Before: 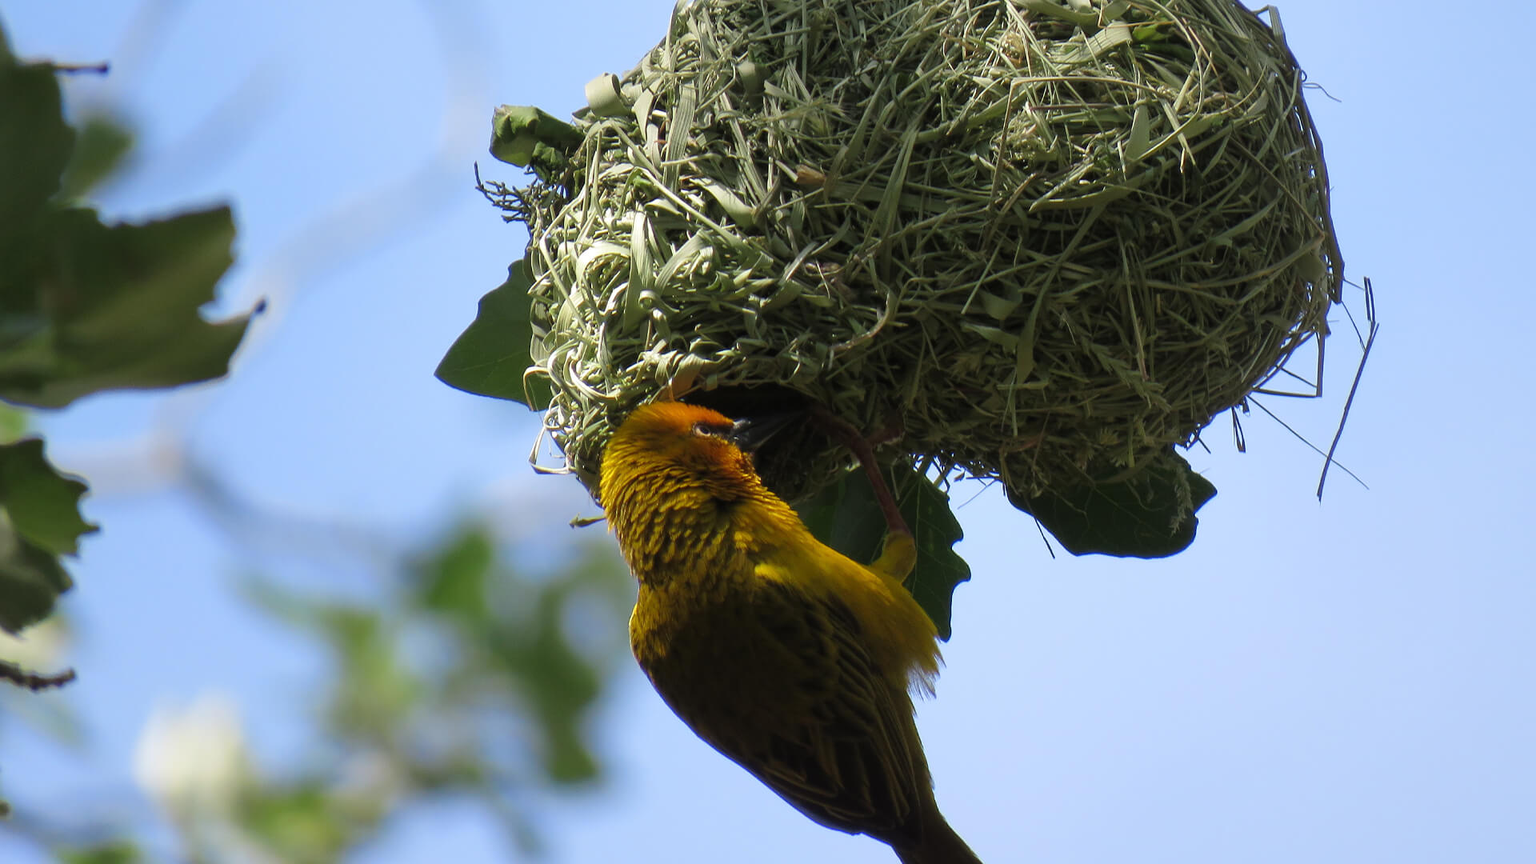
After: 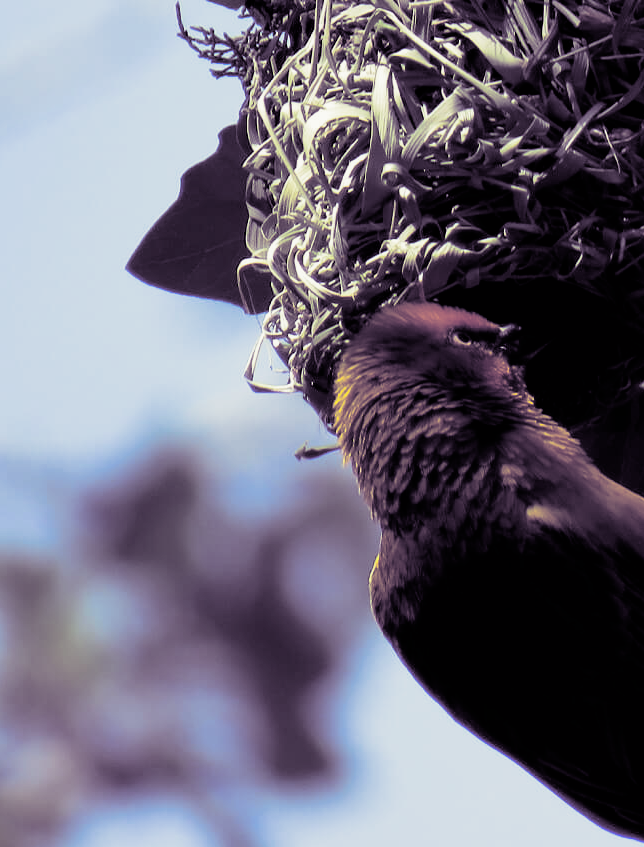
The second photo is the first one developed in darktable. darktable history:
crop and rotate: left 21.77%, top 18.528%, right 44.676%, bottom 2.997%
split-toning: shadows › hue 266.4°, shadows › saturation 0.4, highlights › hue 61.2°, highlights › saturation 0.3, compress 0%
filmic rgb: black relative exposure -4.91 EV, white relative exposure 2.84 EV, hardness 3.7
